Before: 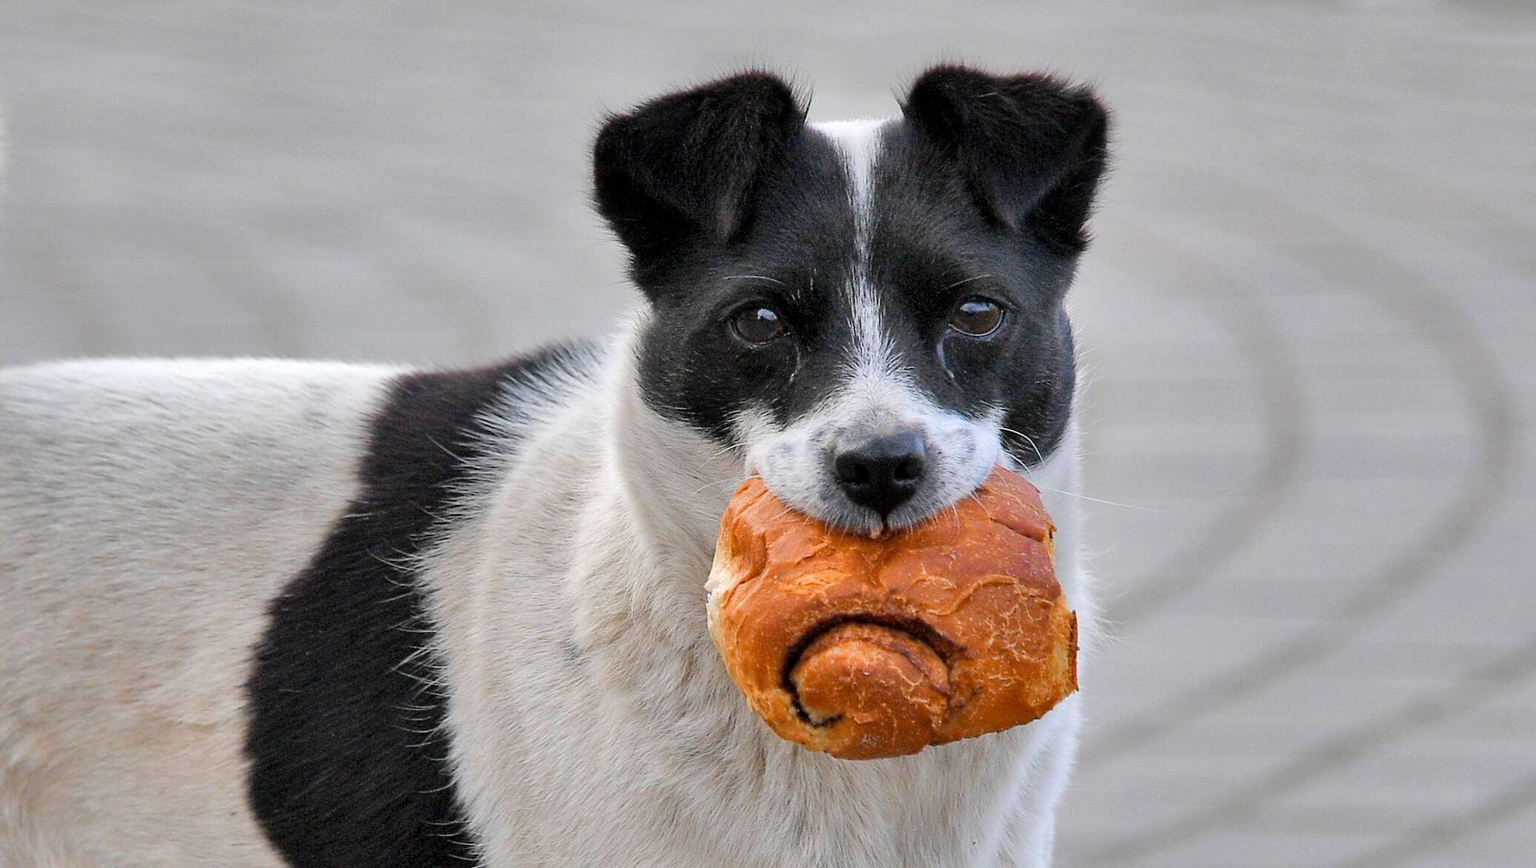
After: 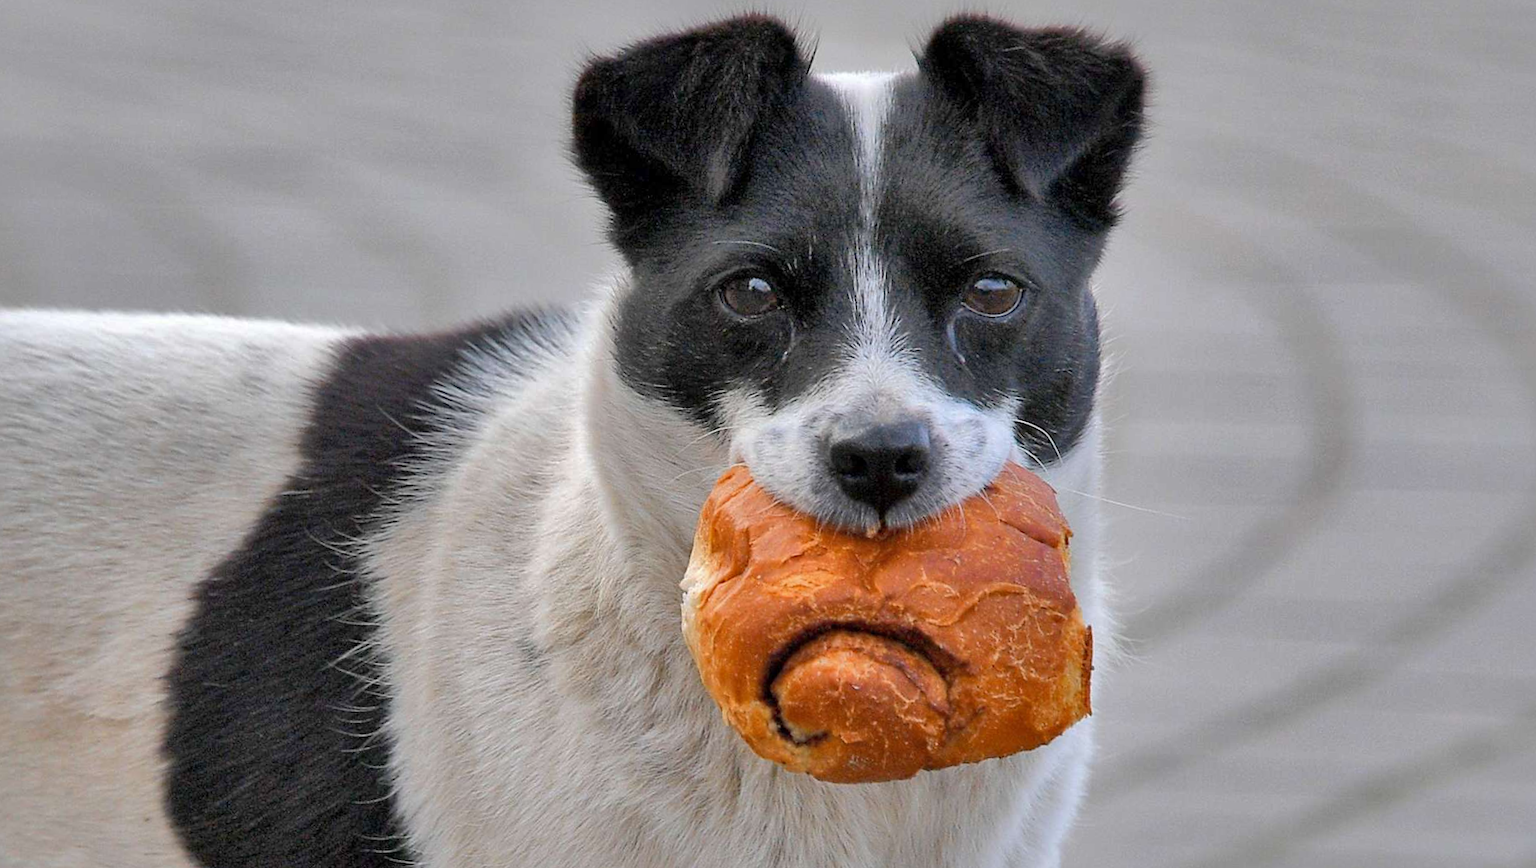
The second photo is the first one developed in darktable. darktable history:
crop and rotate: angle -1.96°, left 3.097%, top 4.154%, right 1.586%, bottom 0.529%
shadows and highlights: on, module defaults
